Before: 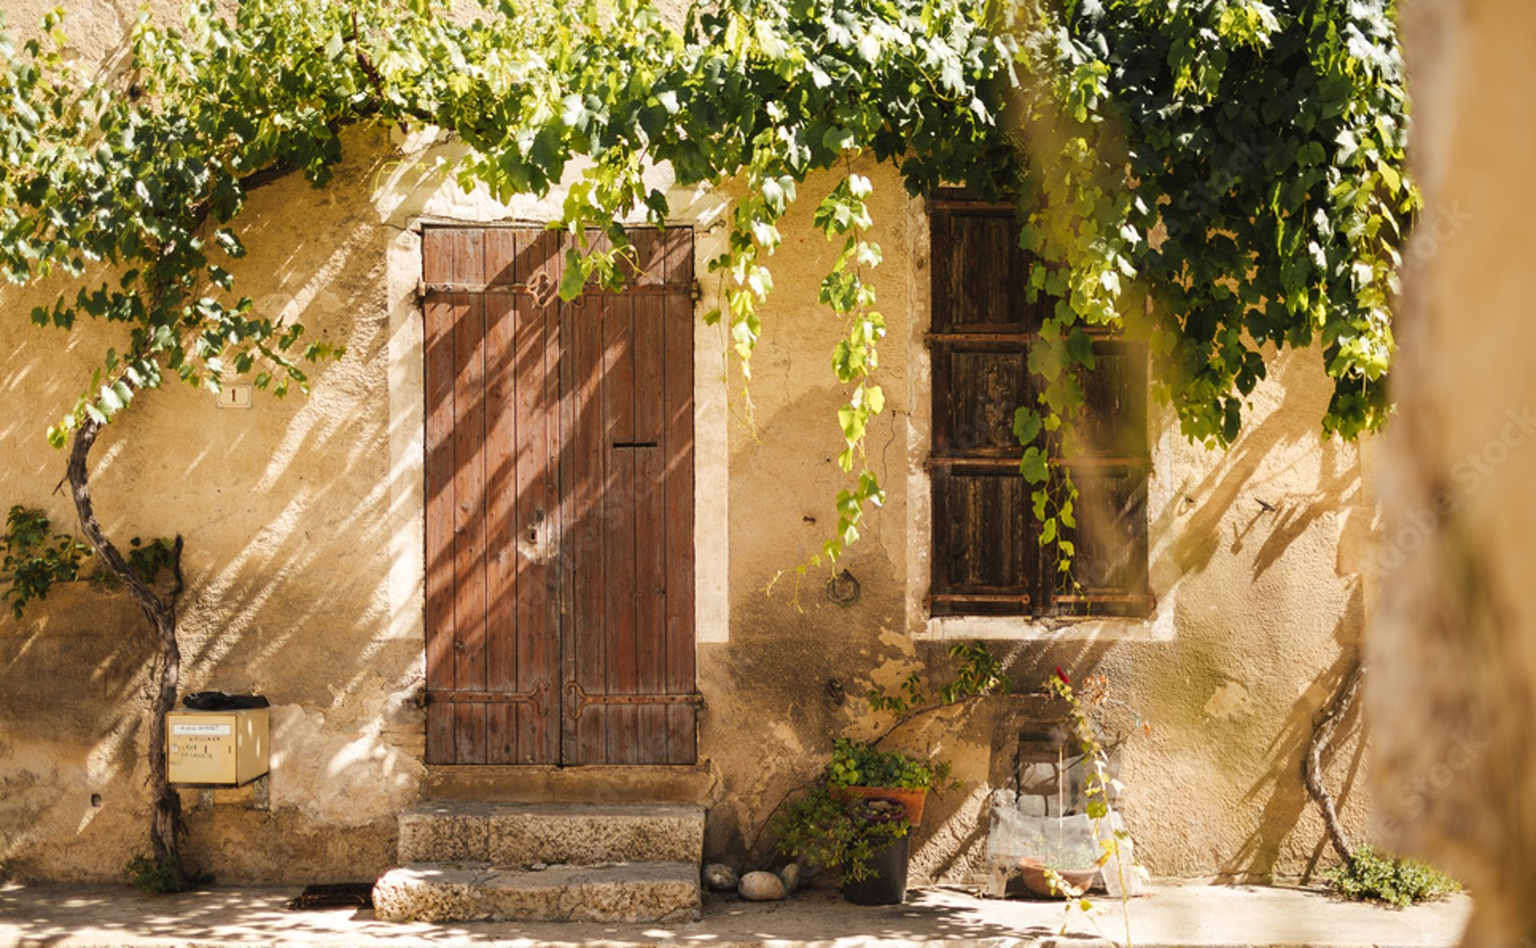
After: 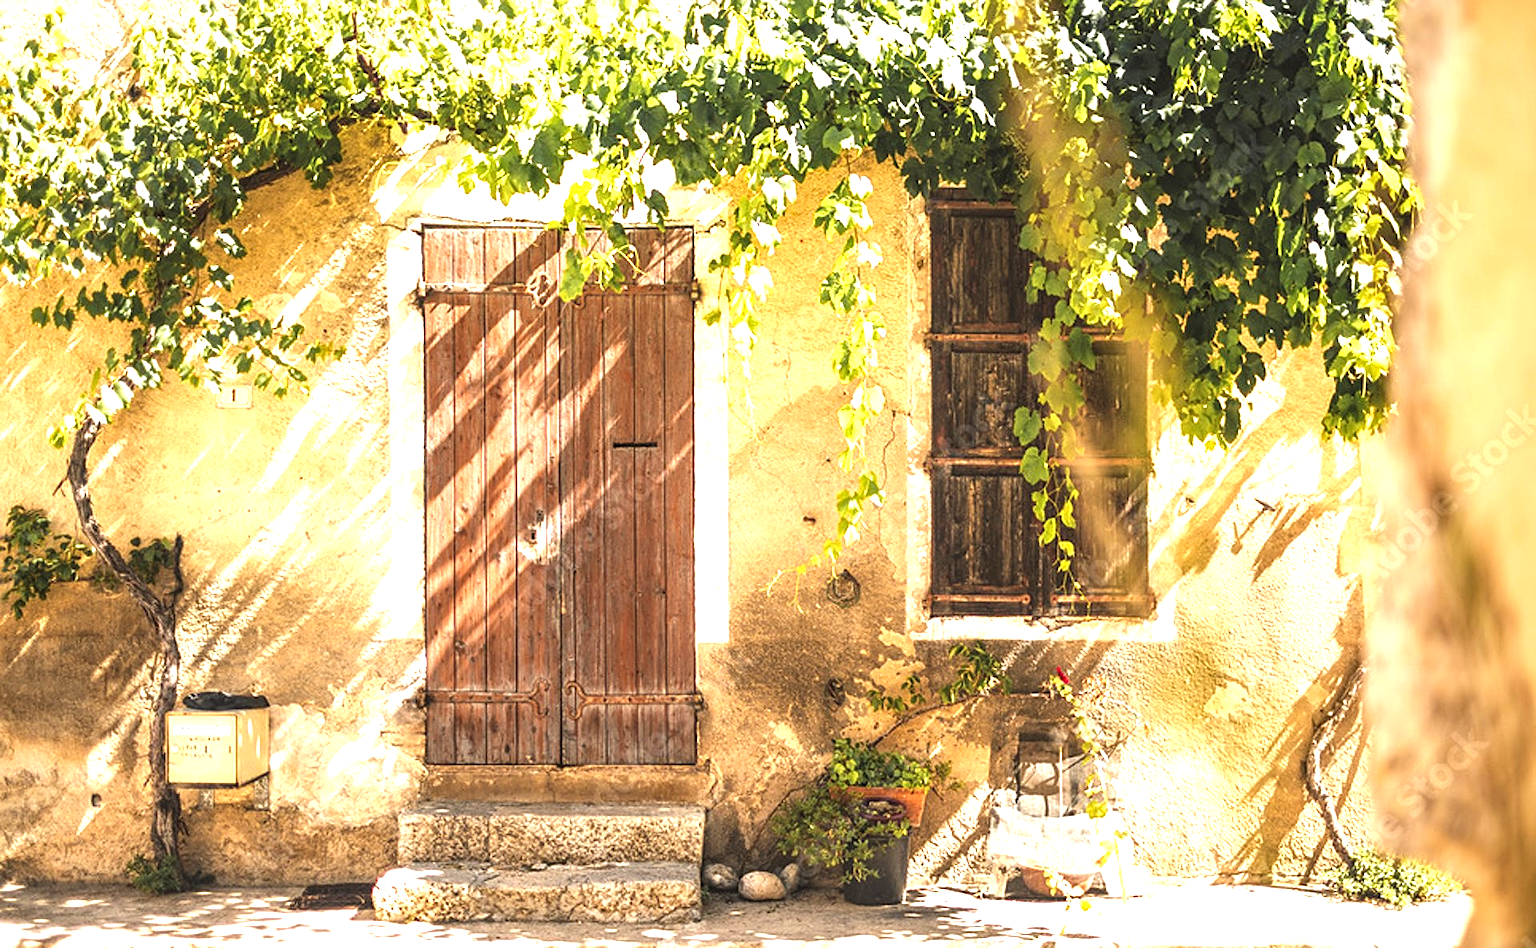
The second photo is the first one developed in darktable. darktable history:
sharpen: on, module defaults
local contrast: detail 130%
exposure: black level correction -0.002, exposure 1.335 EV, compensate highlight preservation false
